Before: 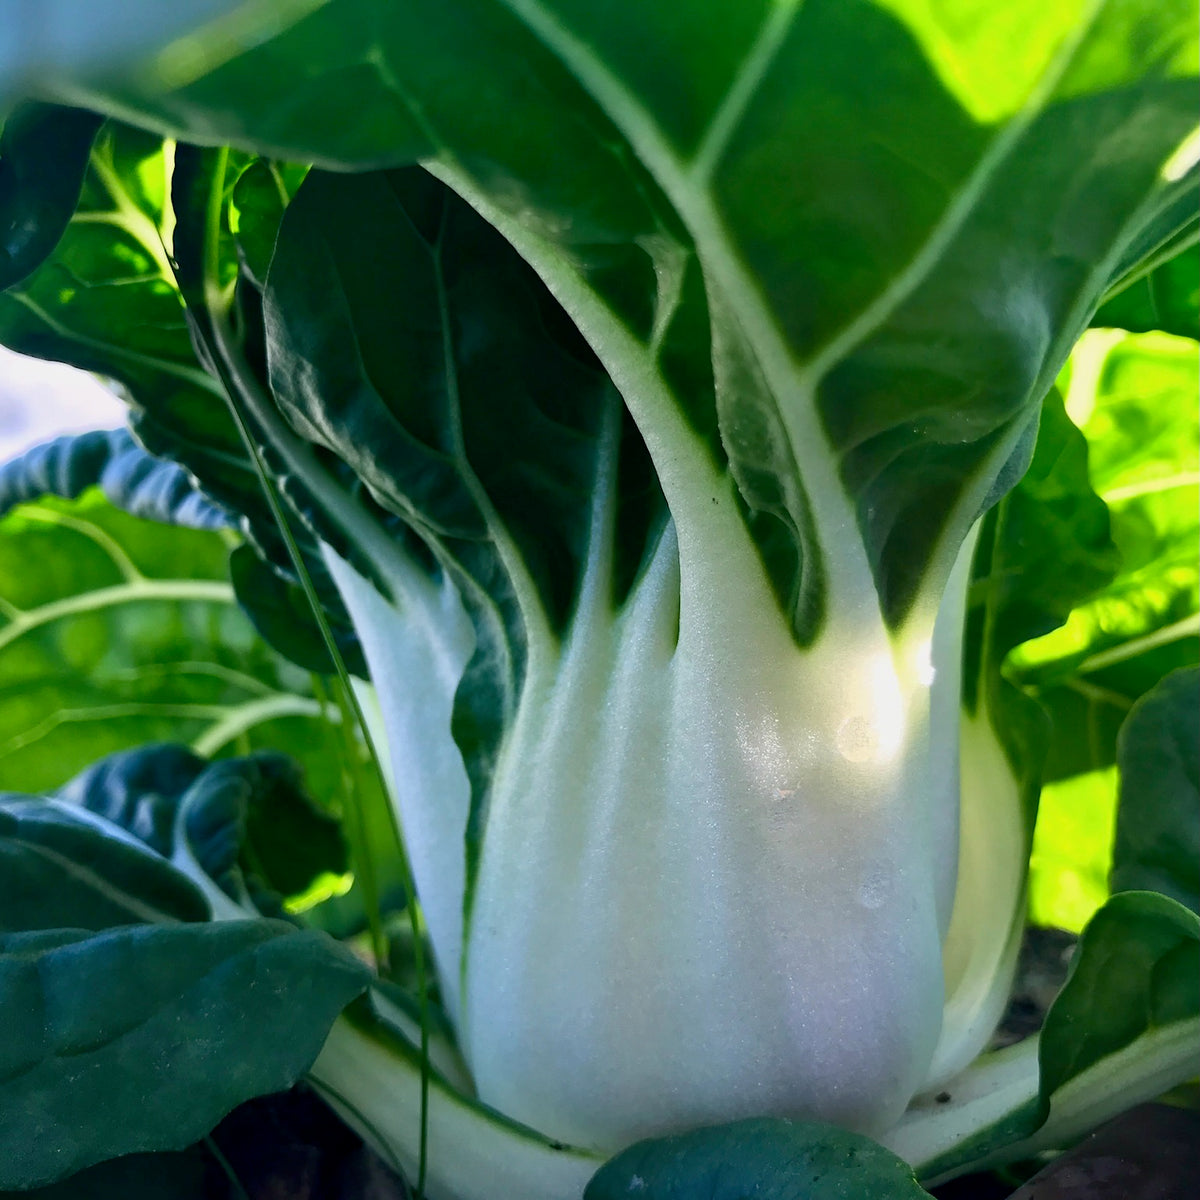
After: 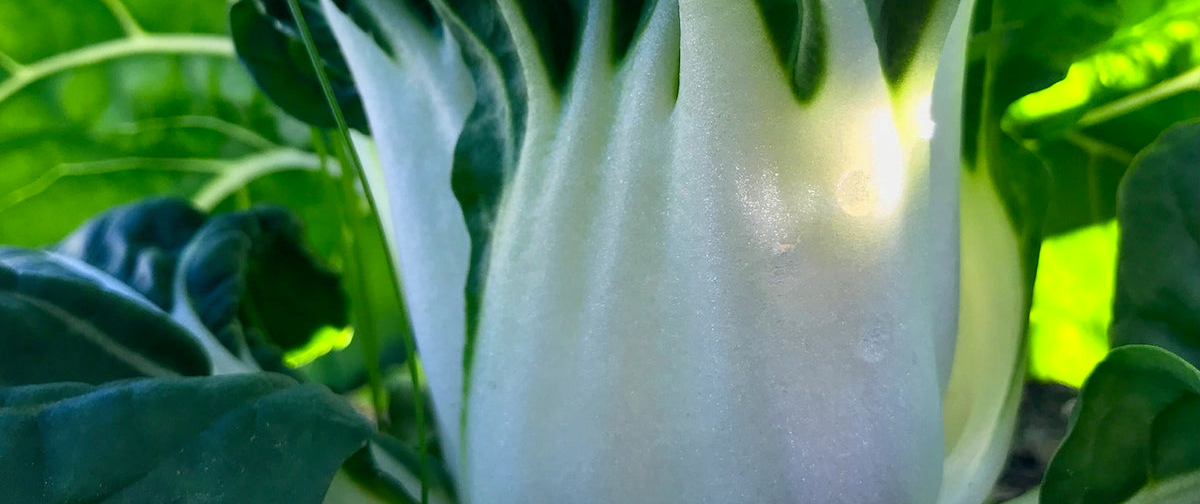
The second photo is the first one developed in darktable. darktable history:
color zones: curves: ch0 [(0.224, 0.526) (0.75, 0.5)]; ch1 [(0.055, 0.526) (0.224, 0.761) (0.377, 0.526) (0.75, 0.5)]
crop: top 45.551%, bottom 12.262%
